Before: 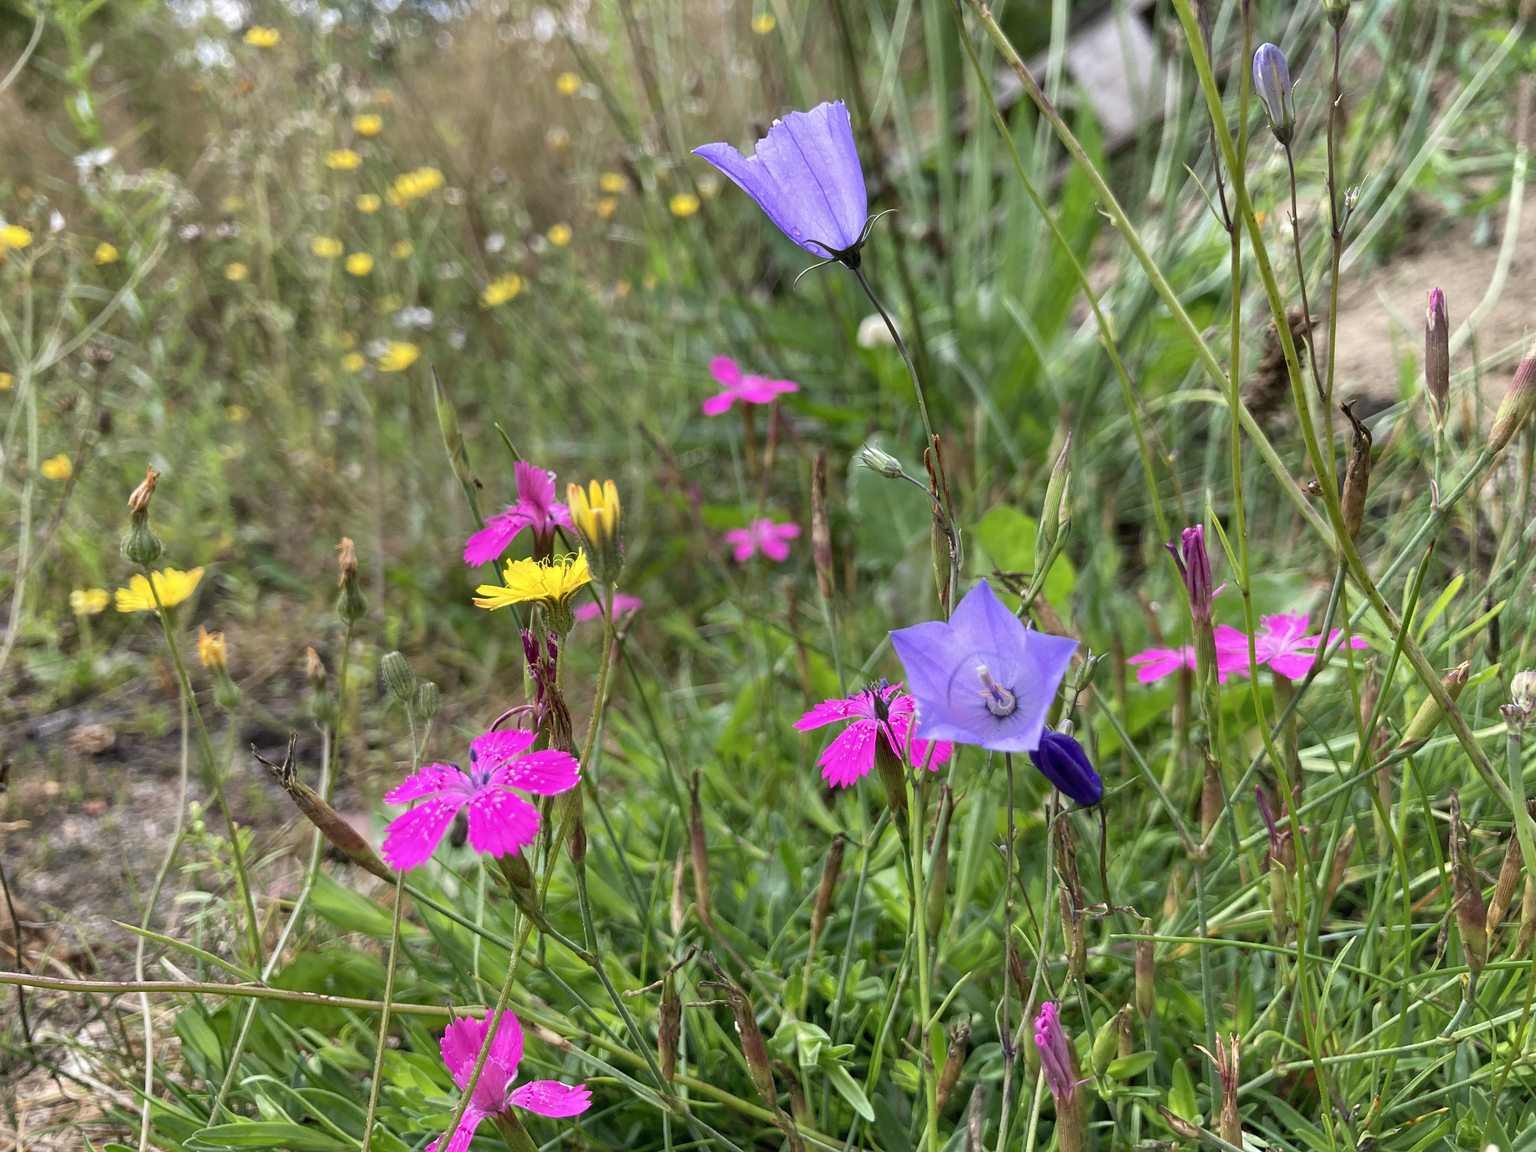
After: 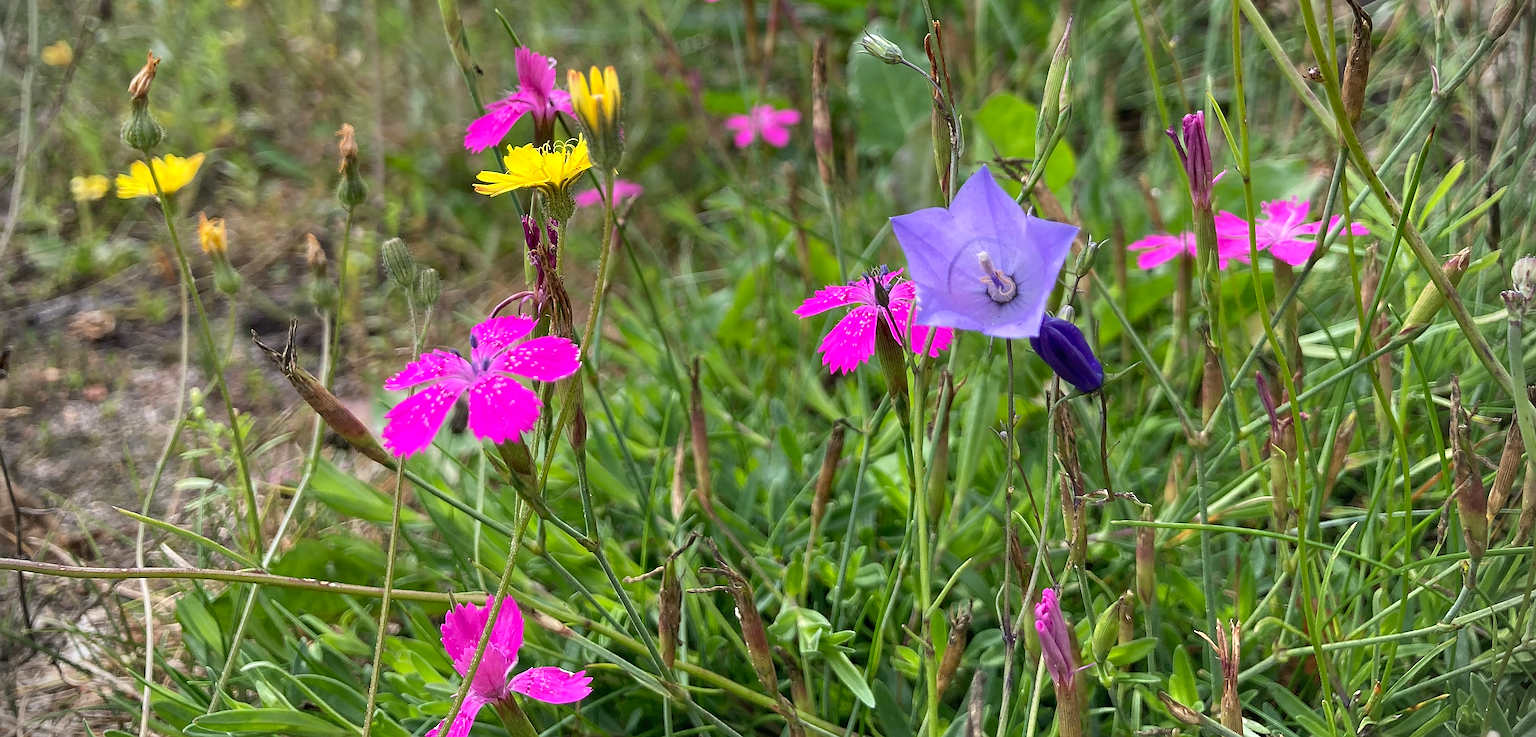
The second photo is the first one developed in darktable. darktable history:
shadows and highlights: shadows 13.13, white point adjustment 1.14, soften with gaussian
sharpen: radius 1.424, amount 1.268, threshold 0.756
crop and rotate: top 35.969%
vignetting: fall-off start 88.23%, fall-off radius 24.95%
